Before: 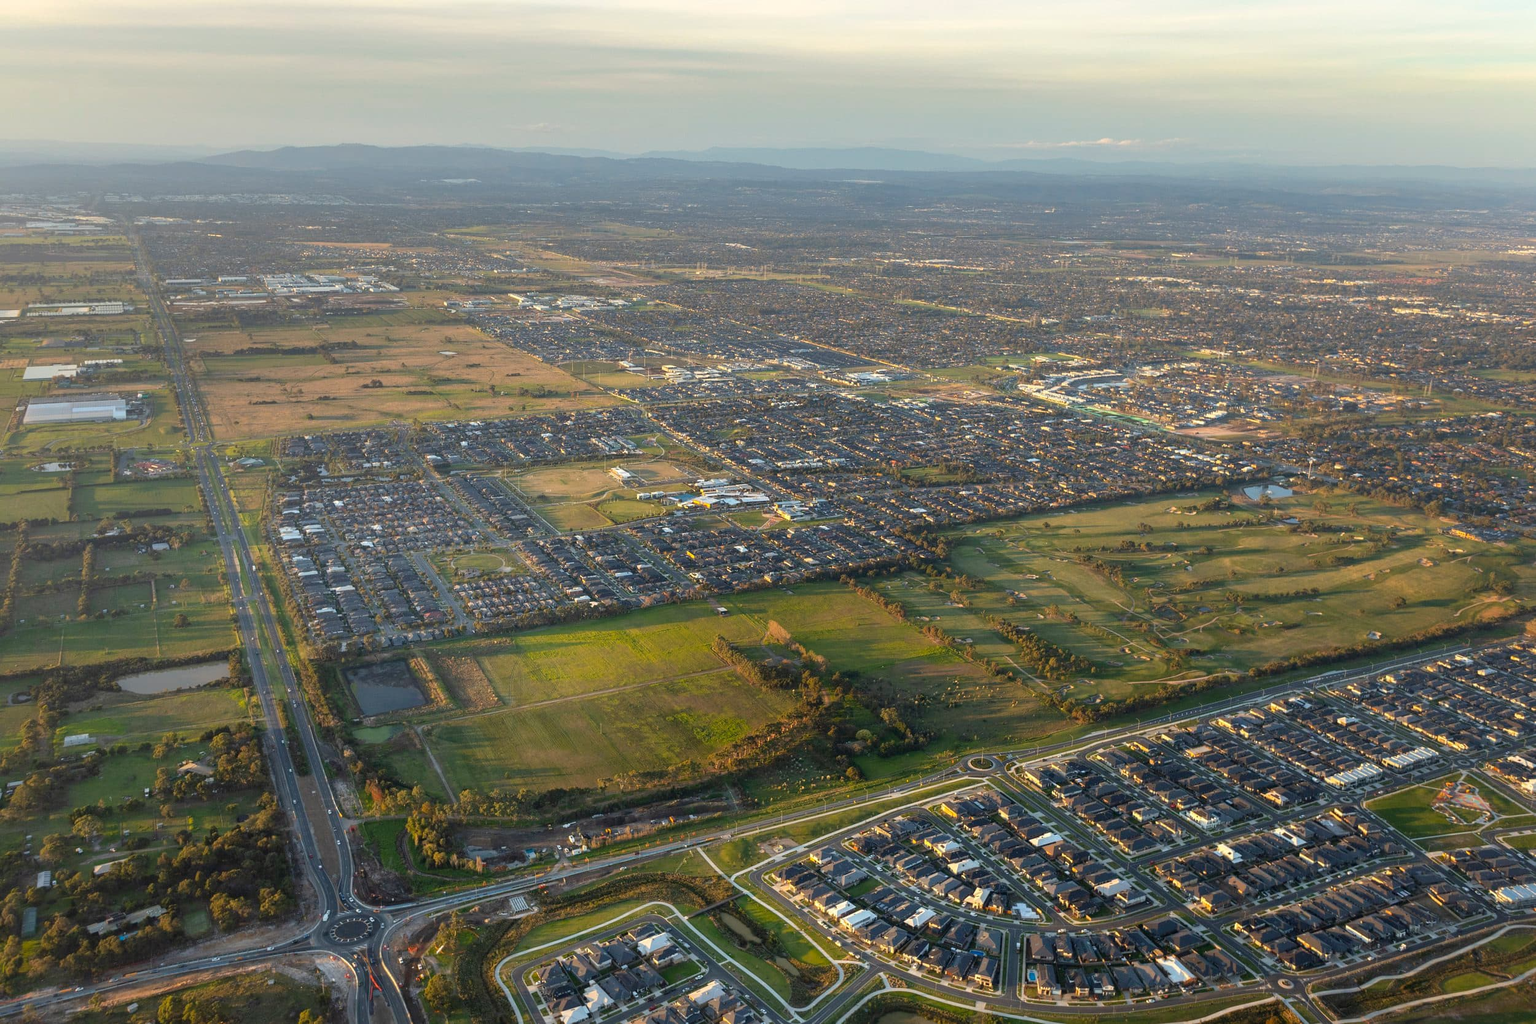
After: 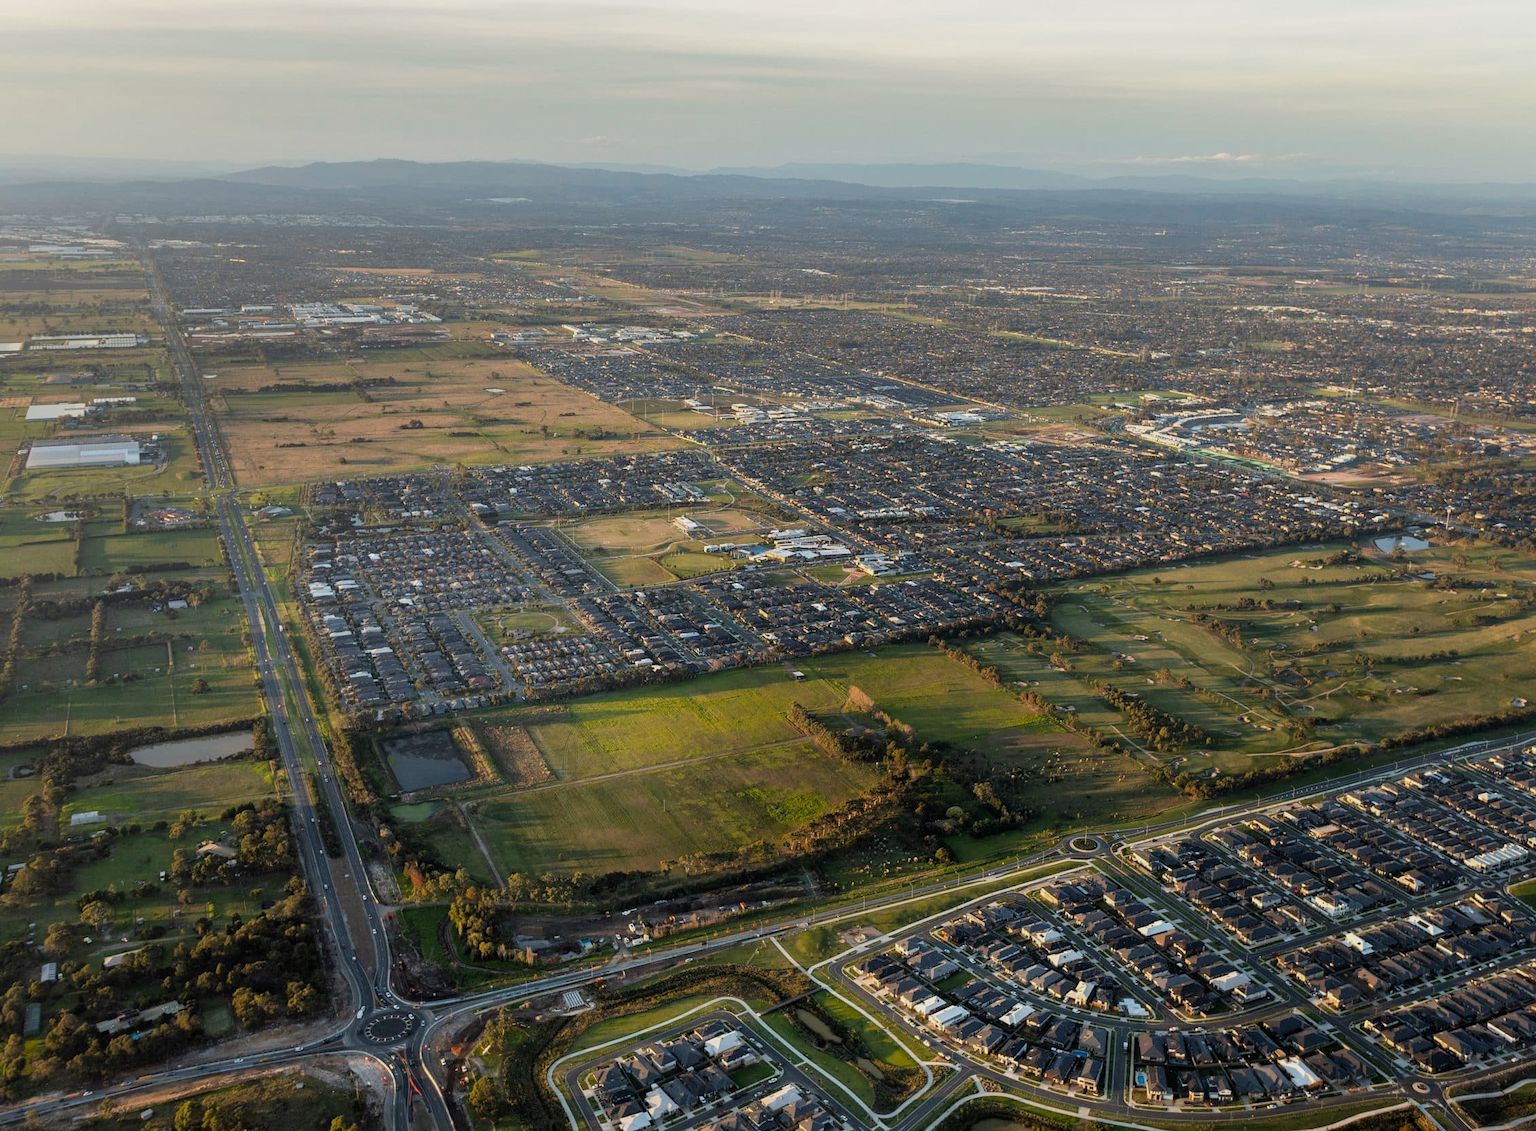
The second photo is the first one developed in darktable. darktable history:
crop: right 9.509%, bottom 0.031%
filmic rgb: middle gray luminance 21.73%, black relative exposure -14 EV, white relative exposure 2.96 EV, threshold 6 EV, target black luminance 0%, hardness 8.81, latitude 59.69%, contrast 1.208, highlights saturation mix 5%, shadows ↔ highlights balance 41.6%, add noise in highlights 0, color science v3 (2019), use custom middle-gray values true, iterations of high-quality reconstruction 0, contrast in highlights soft, enable highlight reconstruction true
